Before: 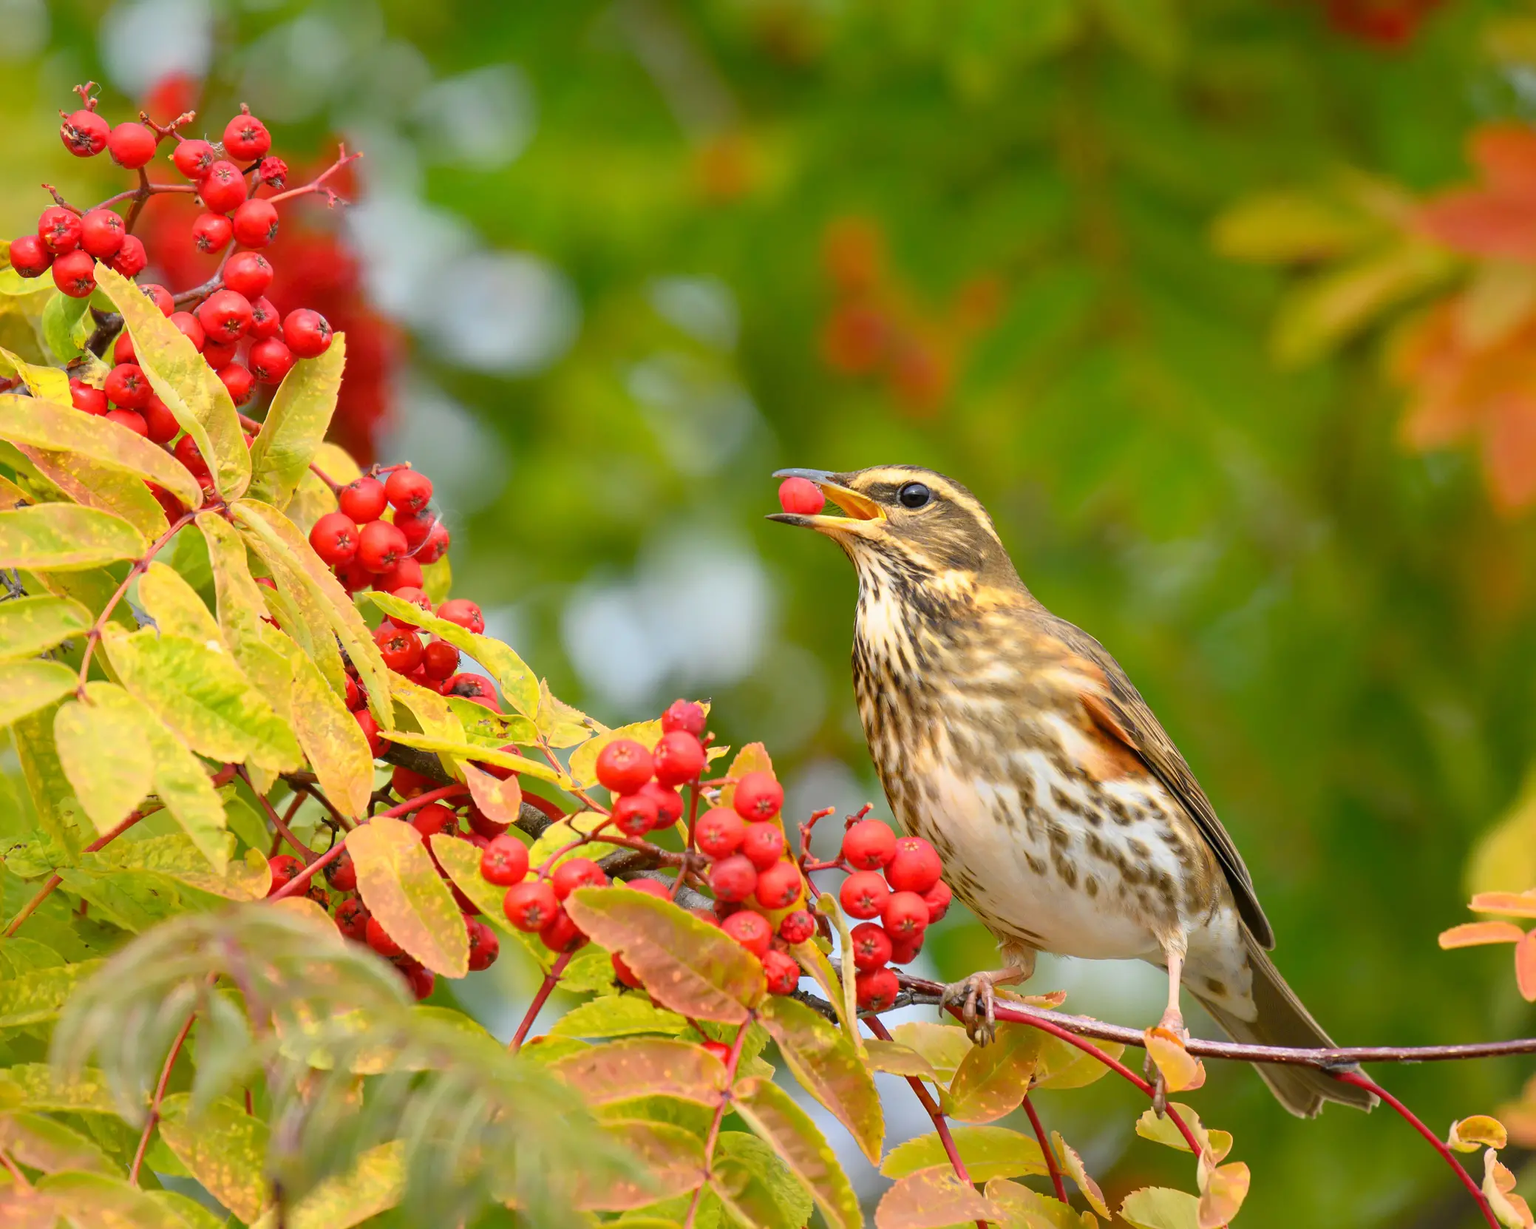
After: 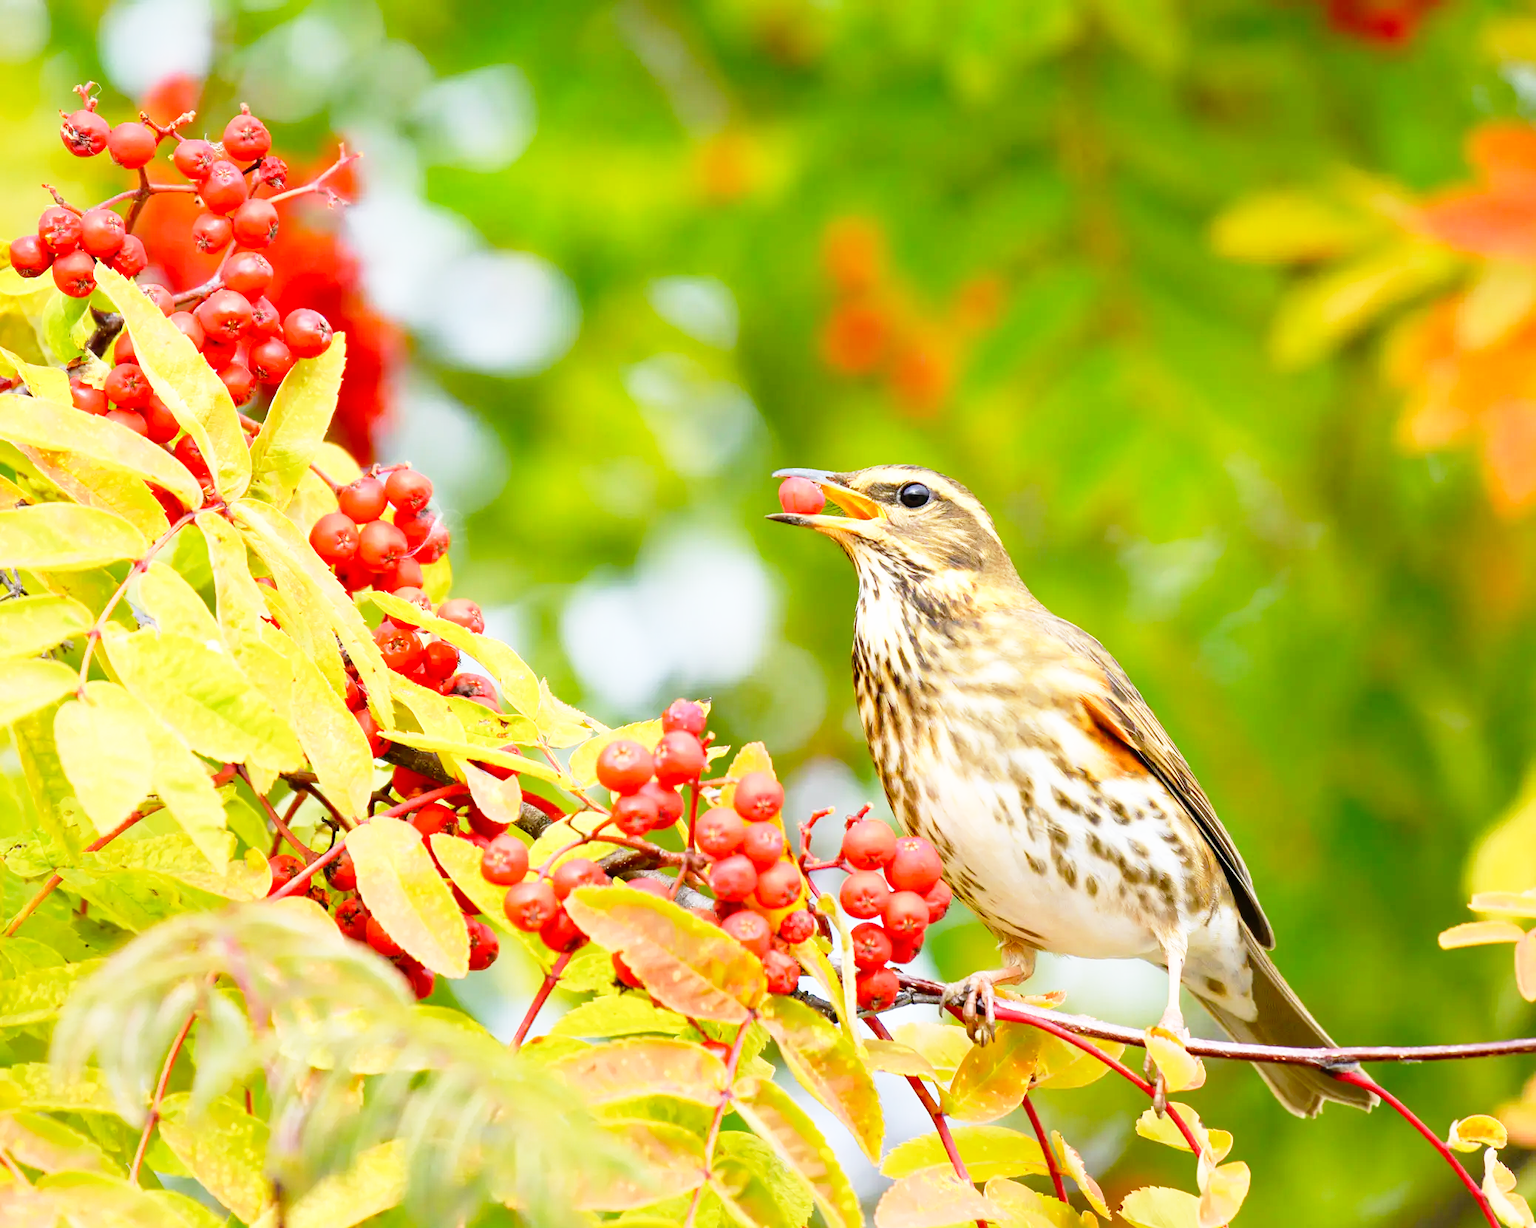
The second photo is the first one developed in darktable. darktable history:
white balance: red 0.983, blue 1.036
base curve: curves: ch0 [(0, 0) (0.012, 0.01) (0.073, 0.168) (0.31, 0.711) (0.645, 0.957) (1, 1)], preserve colors none
